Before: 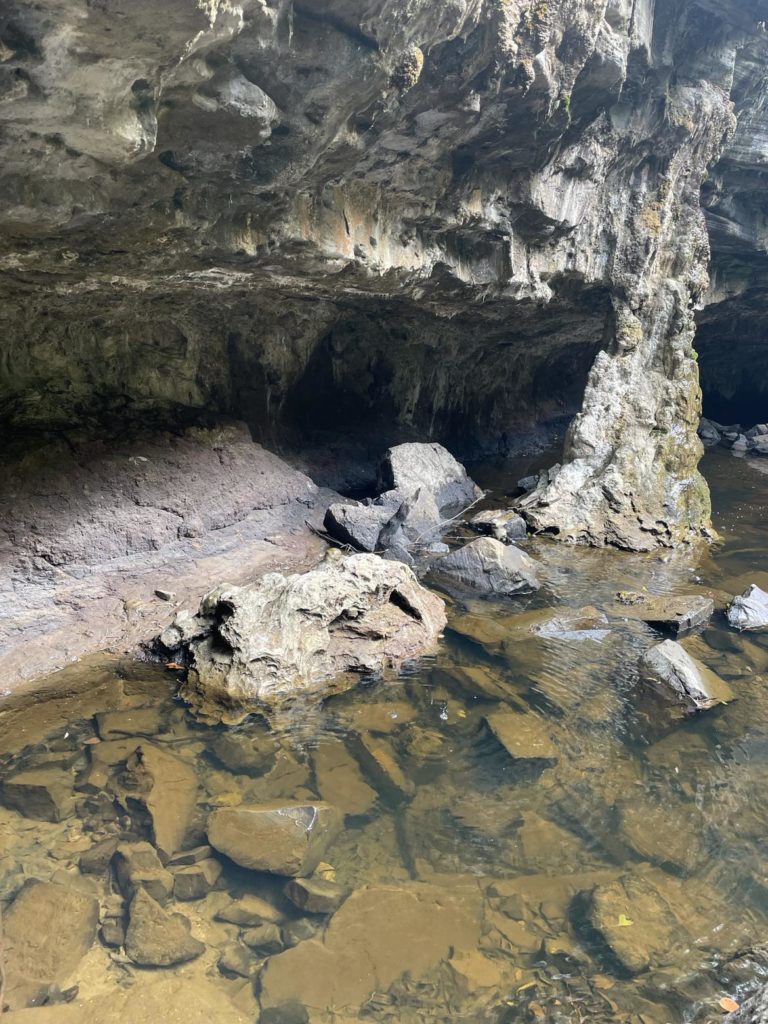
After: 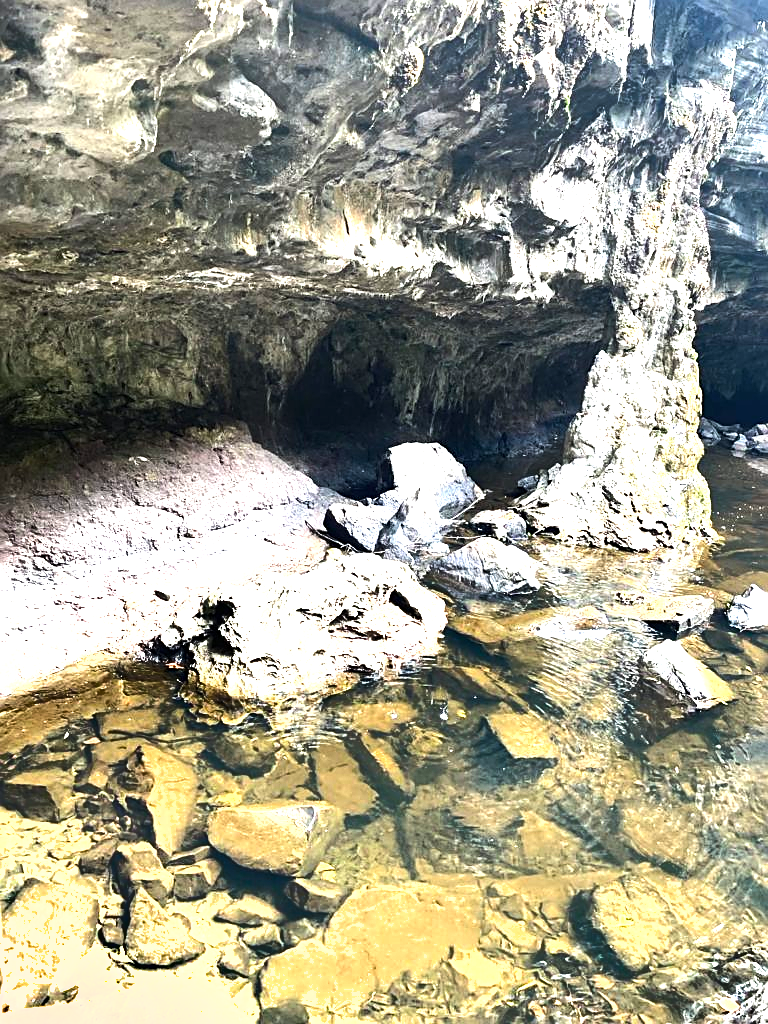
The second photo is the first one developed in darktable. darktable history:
exposure: black level correction 0, exposure 1.1 EV, compensate highlight preservation false
sharpen: on, module defaults
tone equalizer: -8 EV -0.75 EV, -7 EV -0.7 EV, -6 EV -0.6 EV, -5 EV -0.4 EV, -3 EV 0.4 EV, -2 EV 0.6 EV, -1 EV 0.7 EV, +0 EV 0.75 EV, edges refinement/feathering 500, mask exposure compensation -1.57 EV, preserve details no
shadows and highlights: soften with gaussian
